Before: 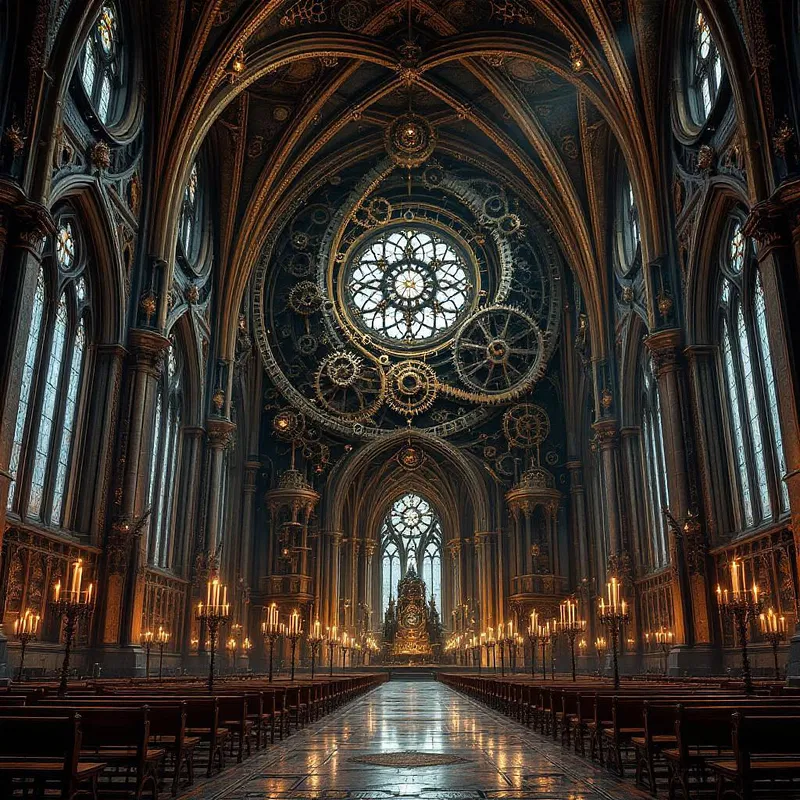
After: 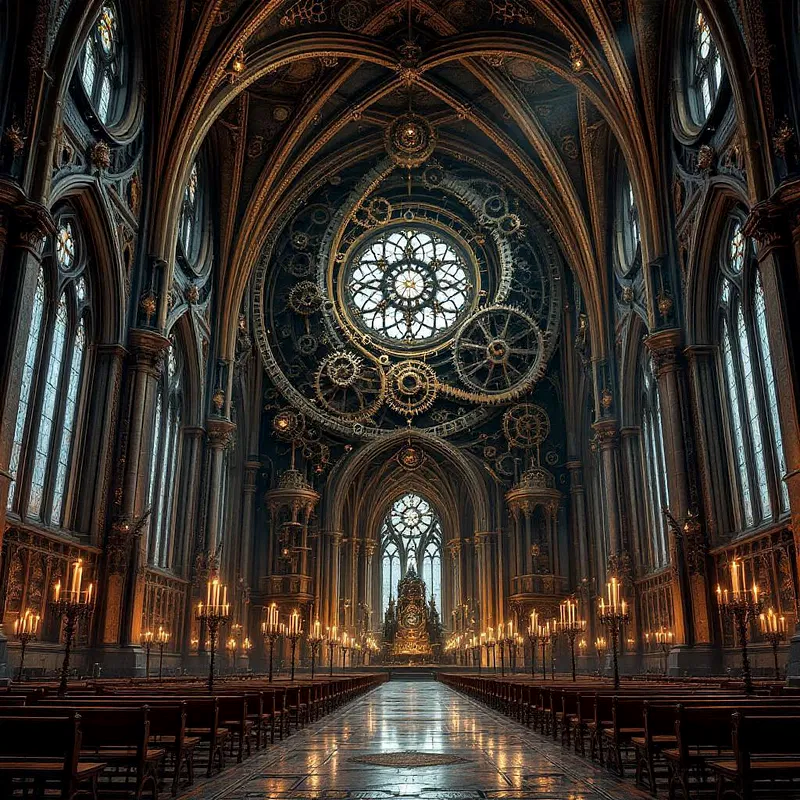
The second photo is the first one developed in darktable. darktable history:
local contrast: mode bilateral grid, contrast 20, coarseness 50, detail 119%, midtone range 0.2
